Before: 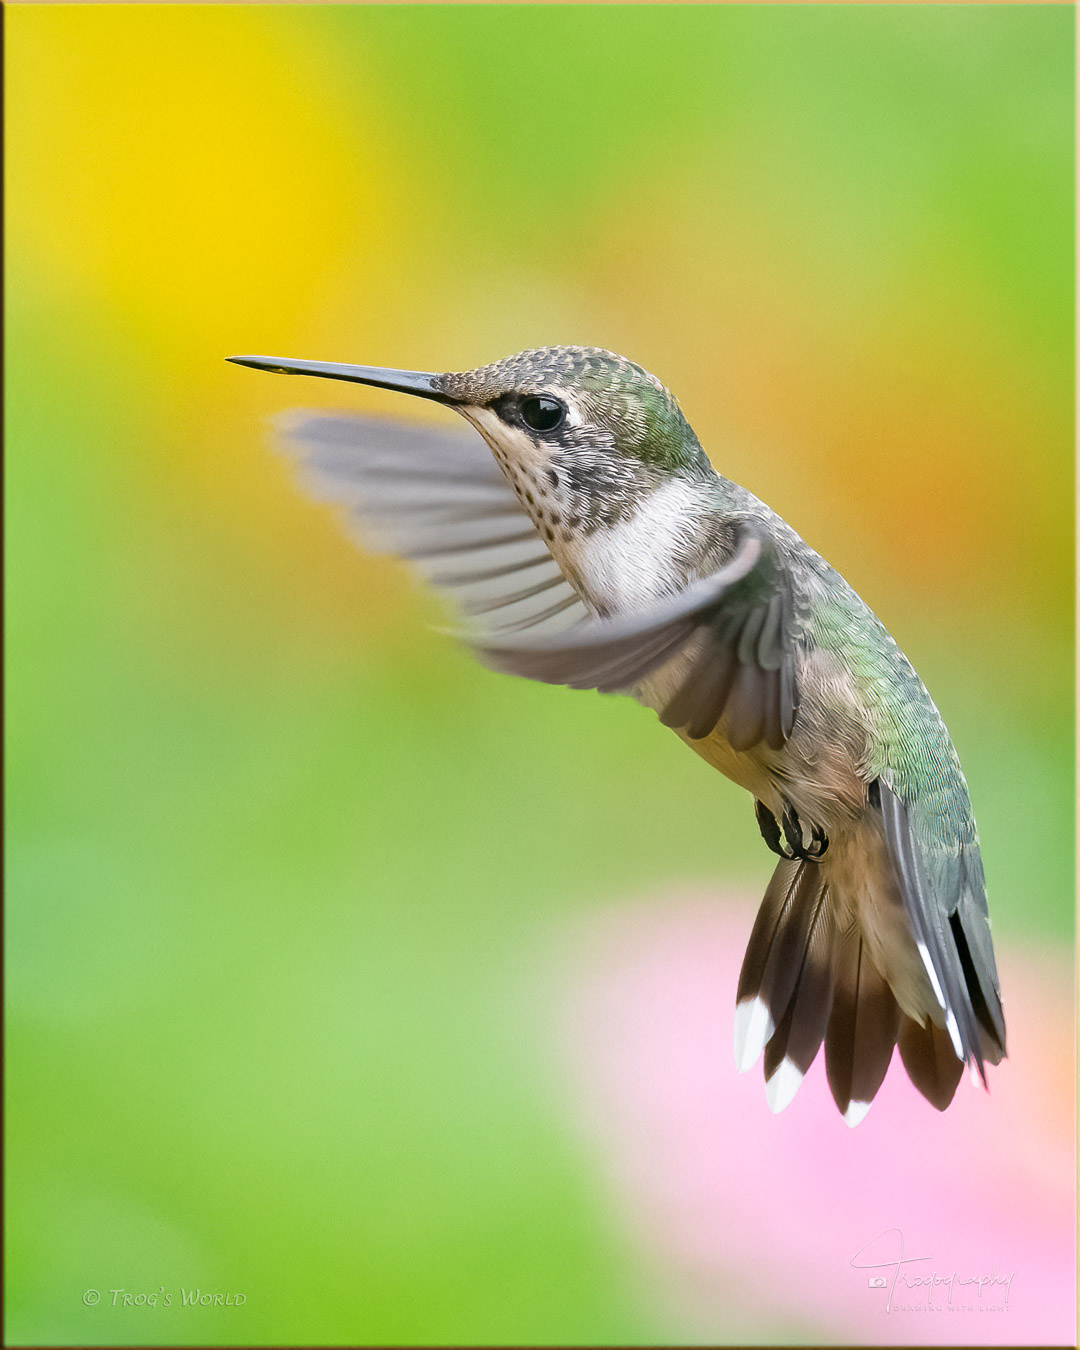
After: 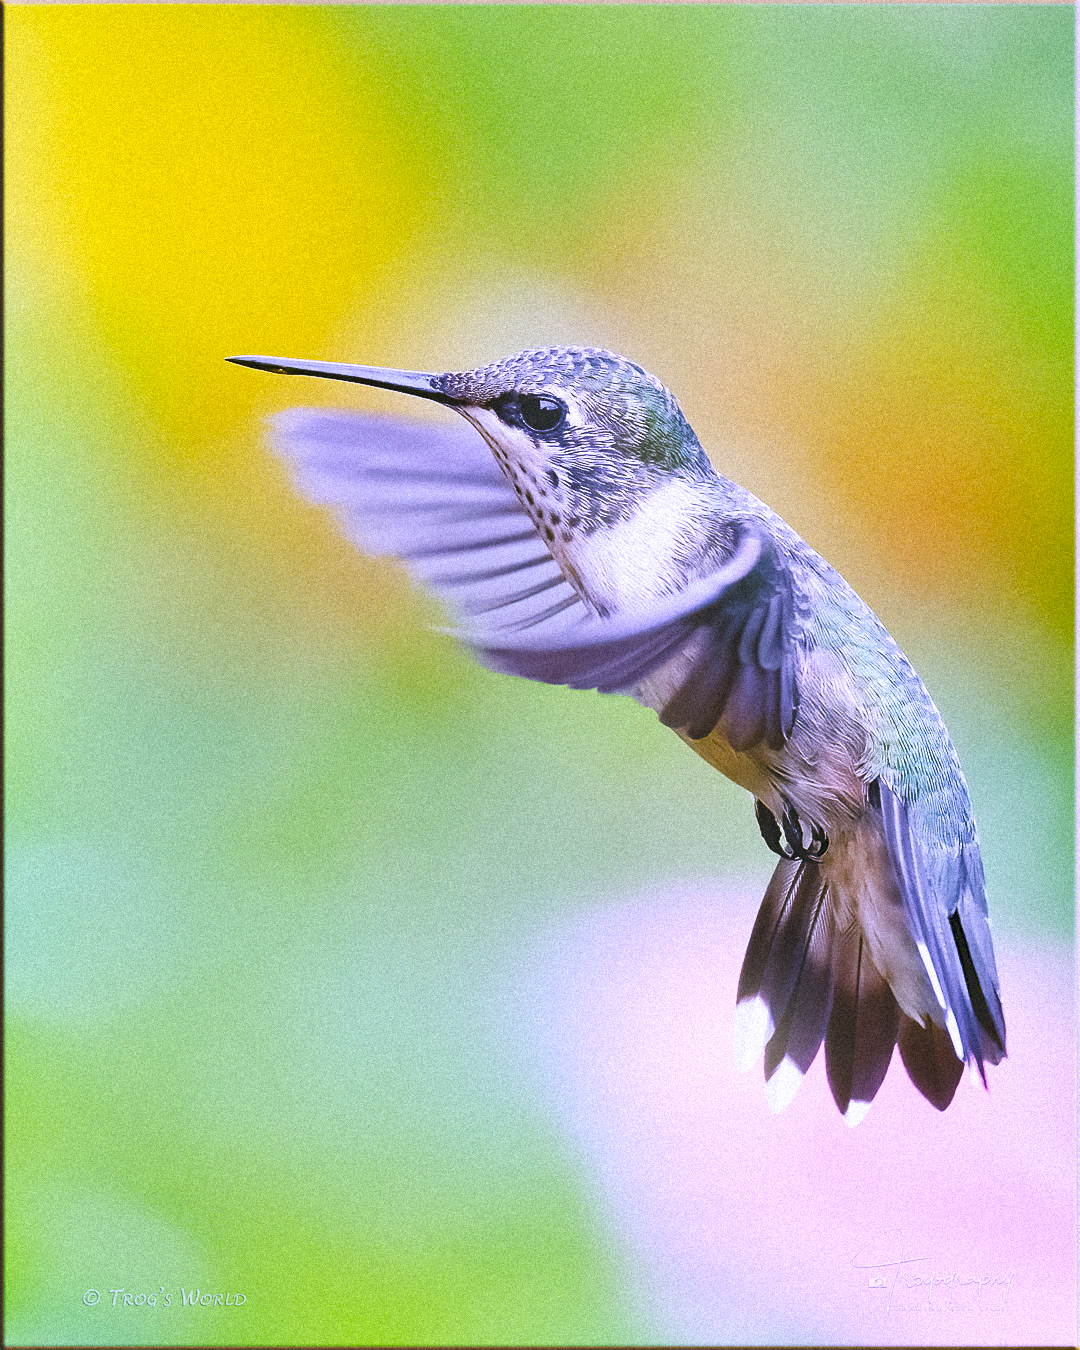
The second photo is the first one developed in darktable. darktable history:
sharpen: amount 0.2
white balance: red 0.98, blue 1.61
bloom: size 9%, threshold 100%, strength 7%
grain: coarseness 9.38 ISO, strength 34.99%, mid-tones bias 0%
shadows and highlights: low approximation 0.01, soften with gaussian
tone curve: curves: ch0 [(0, 0) (0.003, 0.117) (0.011, 0.125) (0.025, 0.133) (0.044, 0.144) (0.069, 0.152) (0.1, 0.167) (0.136, 0.186) (0.177, 0.21) (0.224, 0.244) (0.277, 0.295) (0.335, 0.357) (0.399, 0.445) (0.468, 0.531) (0.543, 0.629) (0.623, 0.716) (0.709, 0.803) (0.801, 0.876) (0.898, 0.939) (1, 1)], preserve colors none
